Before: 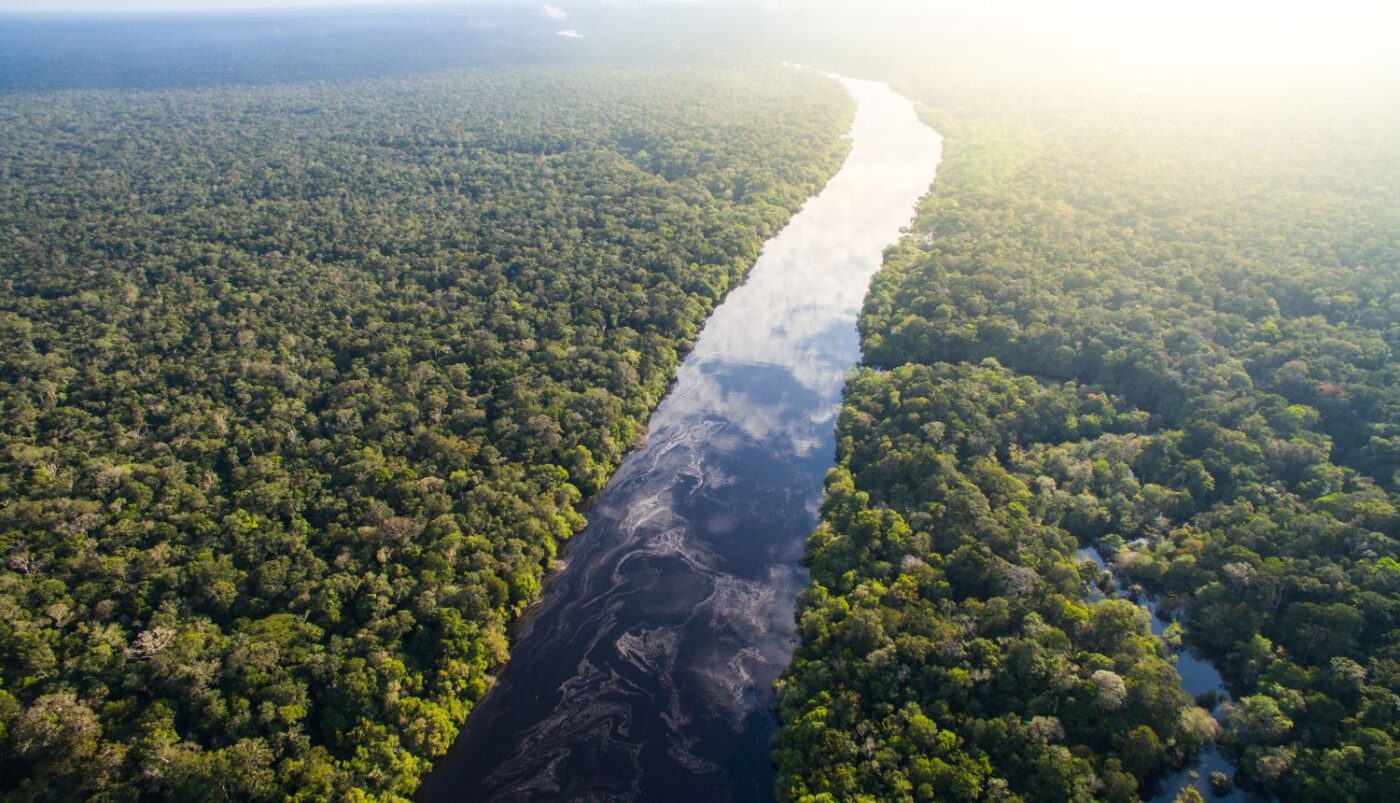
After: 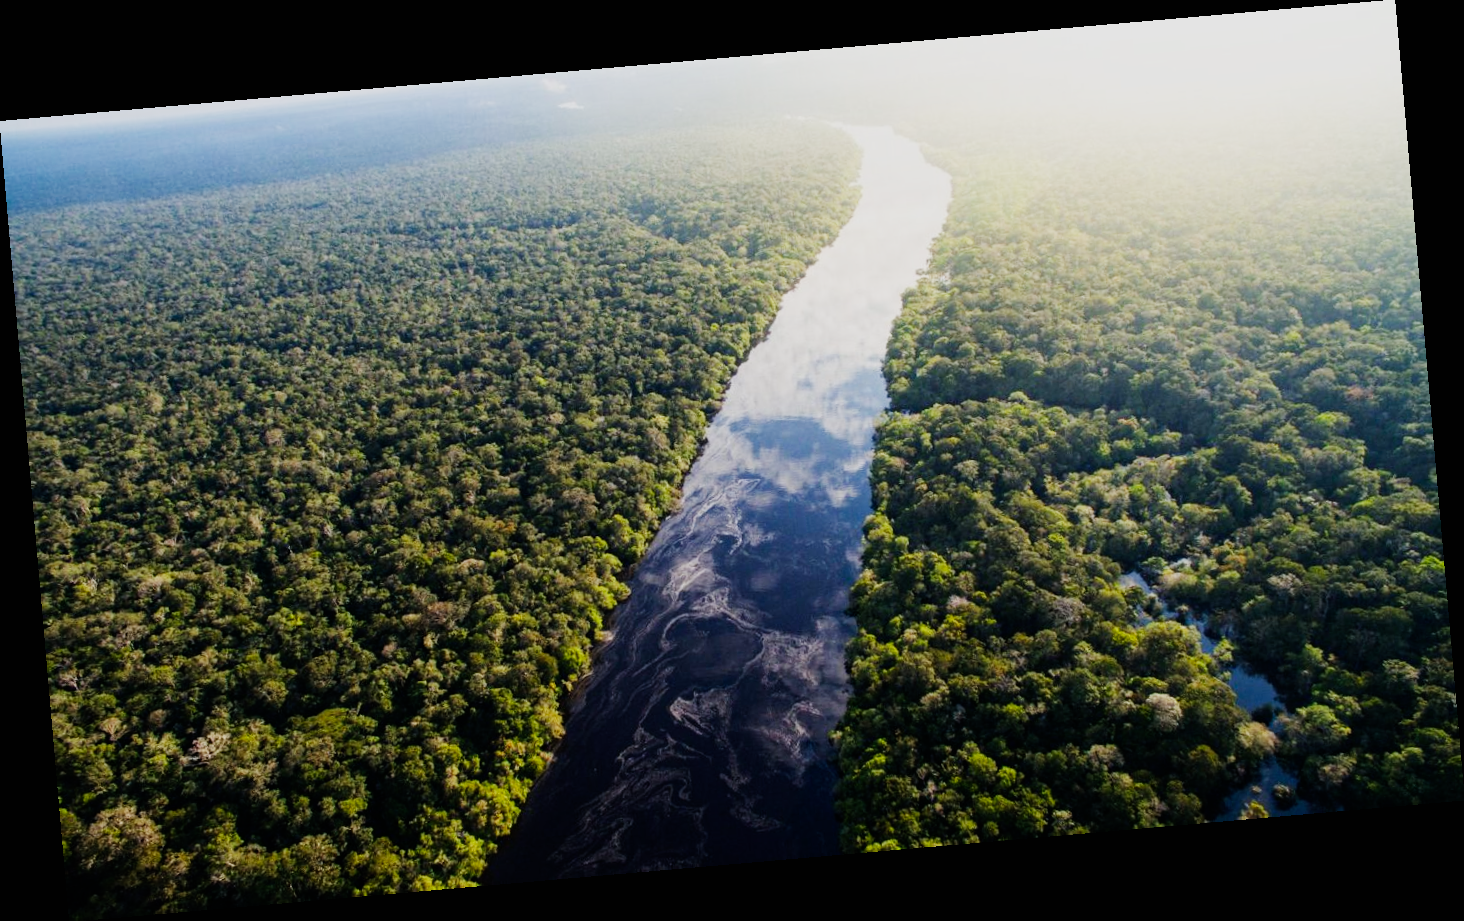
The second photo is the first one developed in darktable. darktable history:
haze removal: compatibility mode true, adaptive false
sigmoid: contrast 1.7, skew -0.1, preserve hue 0%, red attenuation 0.1, red rotation 0.035, green attenuation 0.1, green rotation -0.017, blue attenuation 0.15, blue rotation -0.052, base primaries Rec2020
rotate and perspective: rotation -4.98°, automatic cropping off
